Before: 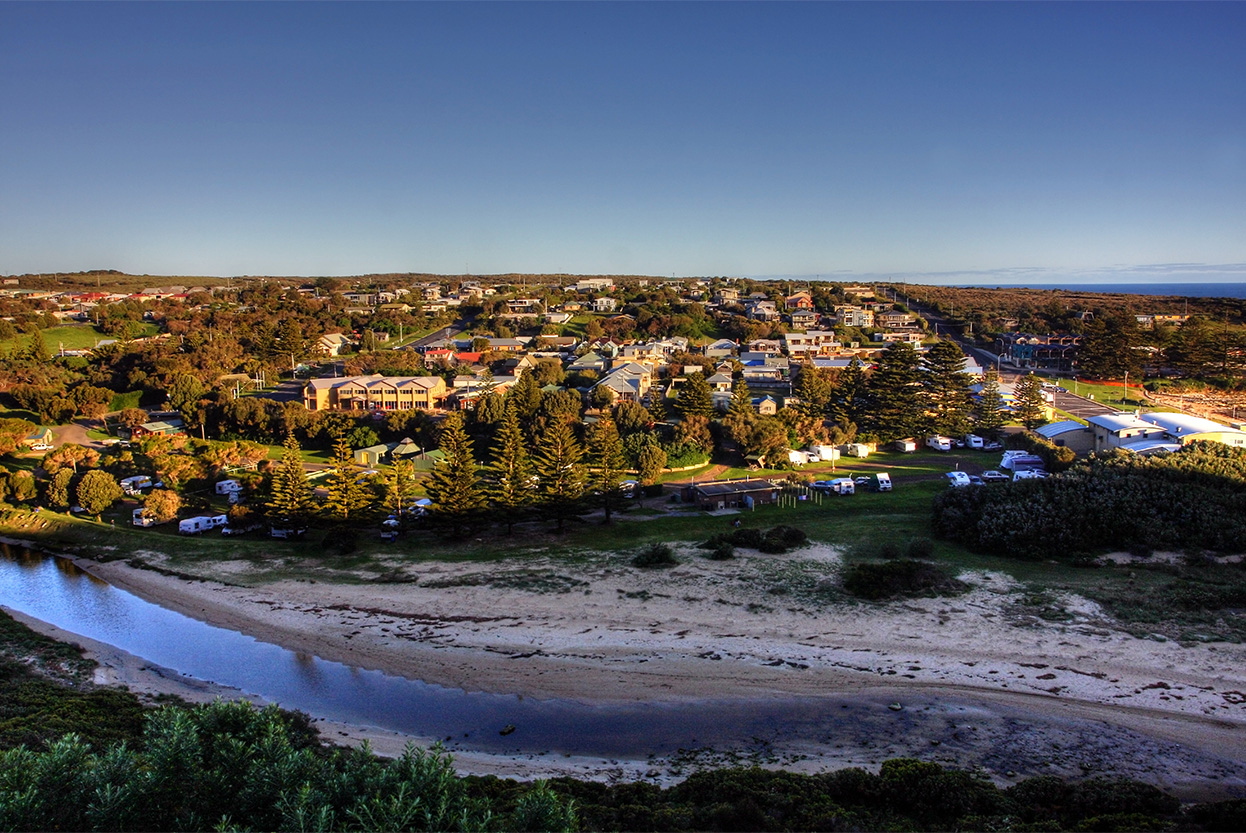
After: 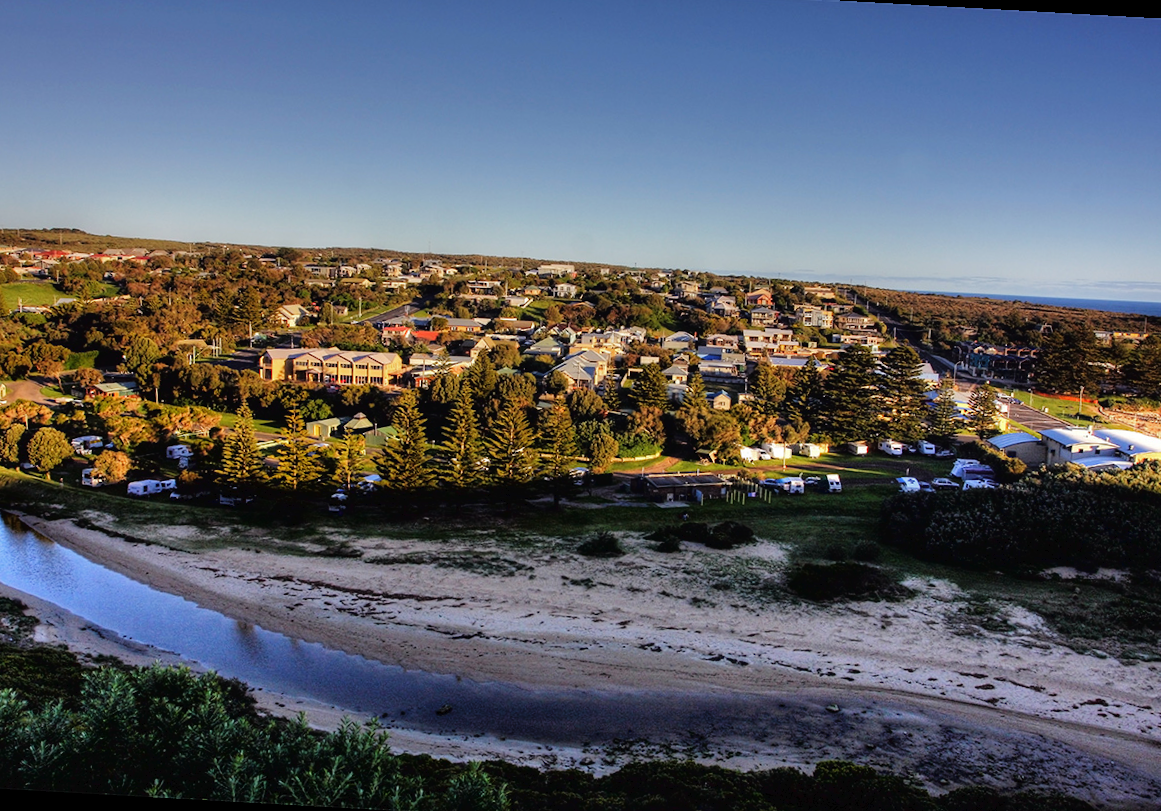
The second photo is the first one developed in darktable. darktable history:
crop and rotate: angle -3.19°, left 5.324%, top 5.227%, right 4.705%, bottom 4.689%
tone curve: curves: ch0 [(0, 0) (0.003, 0.018) (0.011, 0.019) (0.025, 0.02) (0.044, 0.024) (0.069, 0.034) (0.1, 0.049) (0.136, 0.082) (0.177, 0.136) (0.224, 0.196) (0.277, 0.263) (0.335, 0.329) (0.399, 0.401) (0.468, 0.473) (0.543, 0.546) (0.623, 0.625) (0.709, 0.698) (0.801, 0.779) (0.898, 0.867) (1, 1)], color space Lab, linked channels, preserve colors none
base curve: curves: ch0 [(0, 0) (0.472, 0.508) (1, 1)], preserve colors none
